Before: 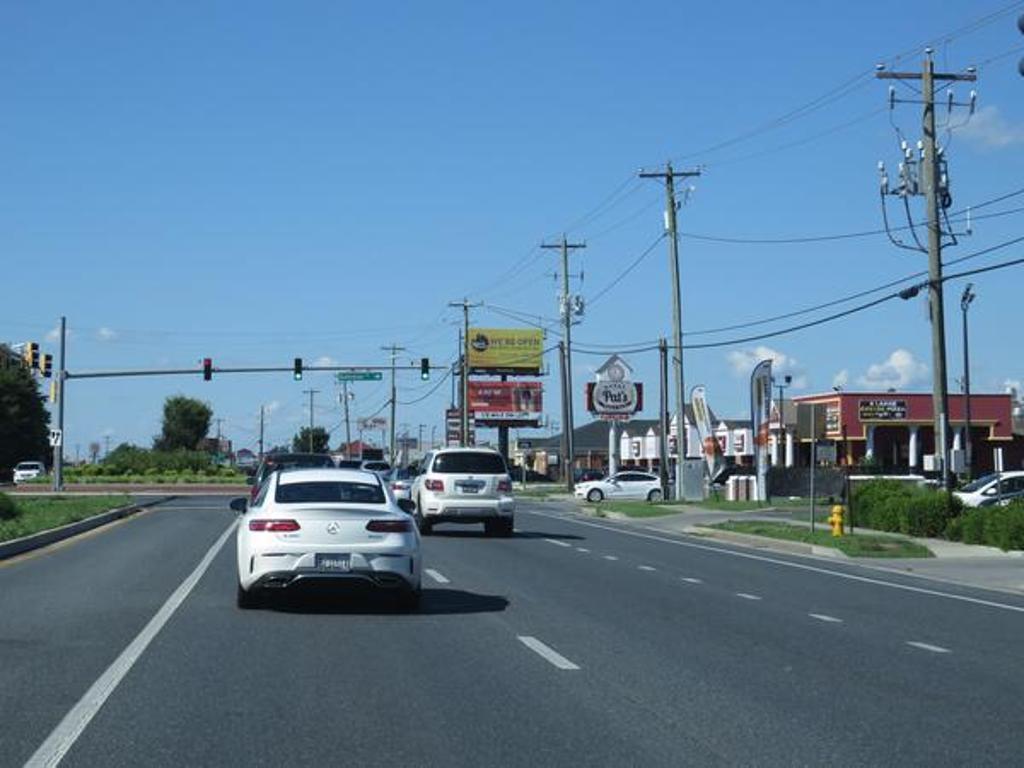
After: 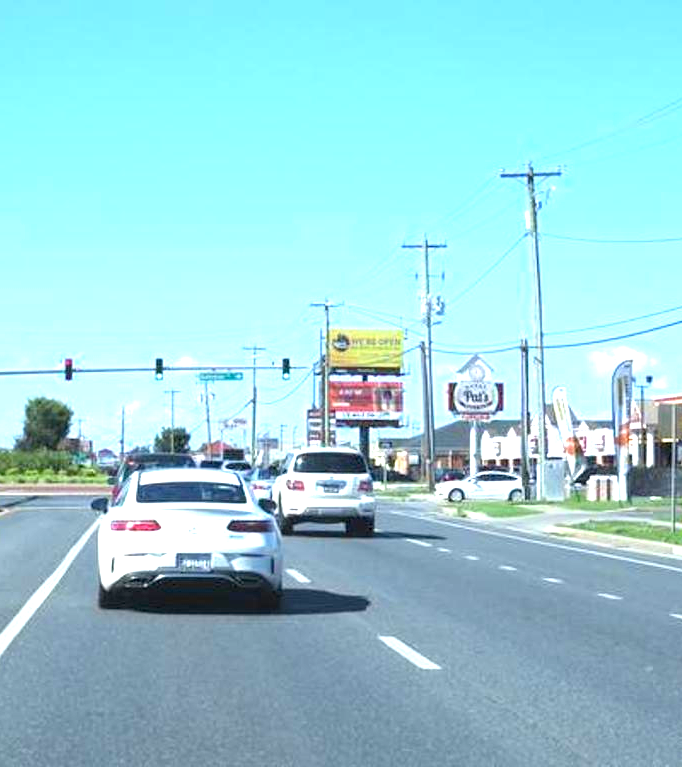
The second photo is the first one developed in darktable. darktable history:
exposure: black level correction 0.001, exposure 1.642 EV, compensate exposure bias true, compensate highlight preservation false
contrast brightness saturation: contrast 0.035, brightness 0.064, saturation 0.125
crop and rotate: left 13.589%, right 19.797%
